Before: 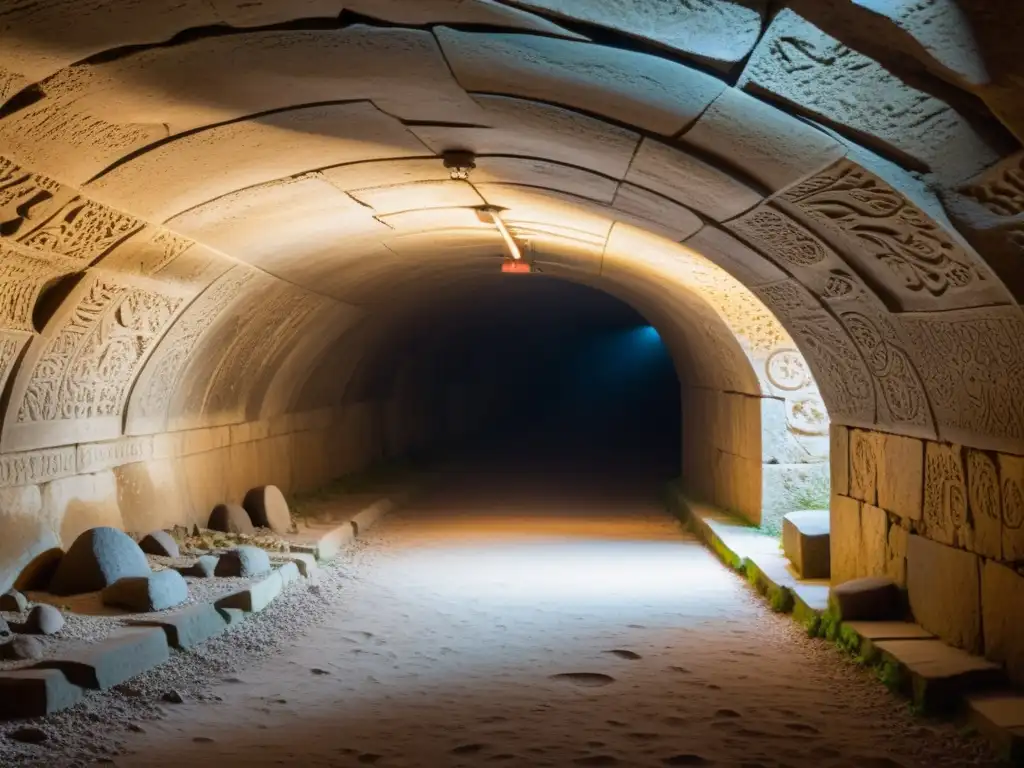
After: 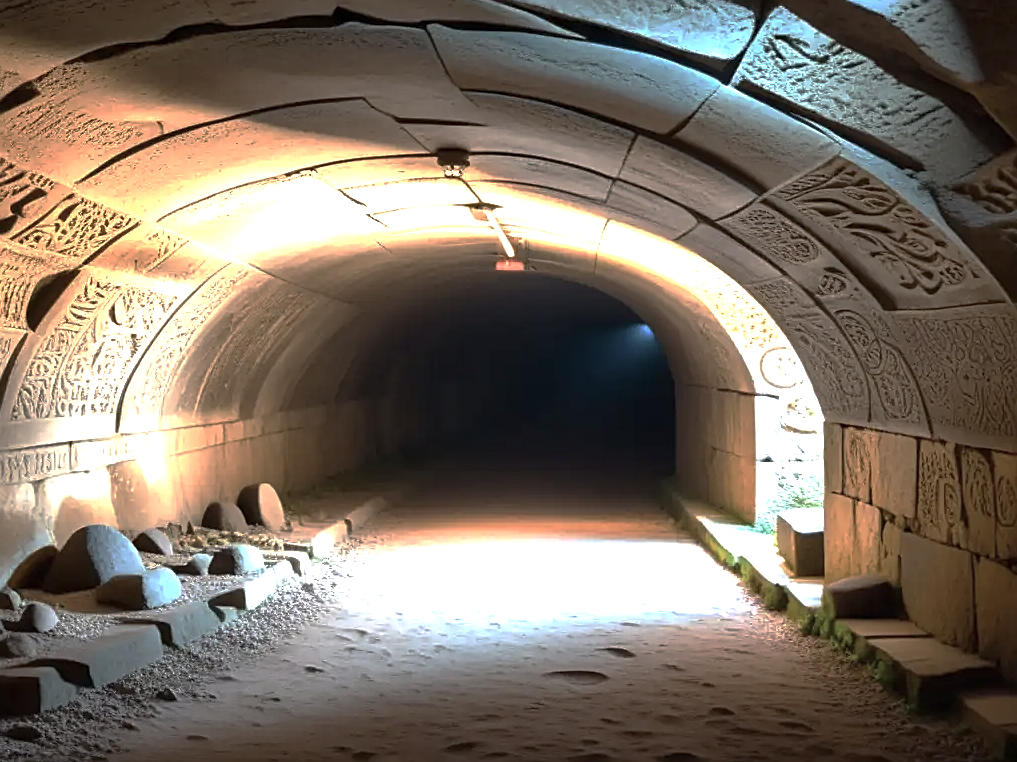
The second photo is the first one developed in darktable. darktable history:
crop and rotate: left 0.667%, top 0.352%, bottom 0.343%
contrast brightness saturation: contrast 0.095, saturation -0.362
exposure: exposure 1.133 EV, compensate highlight preservation false
base curve: curves: ch0 [(0, 0) (0.841, 0.609) (1, 1)], preserve colors none
sharpen: on, module defaults
